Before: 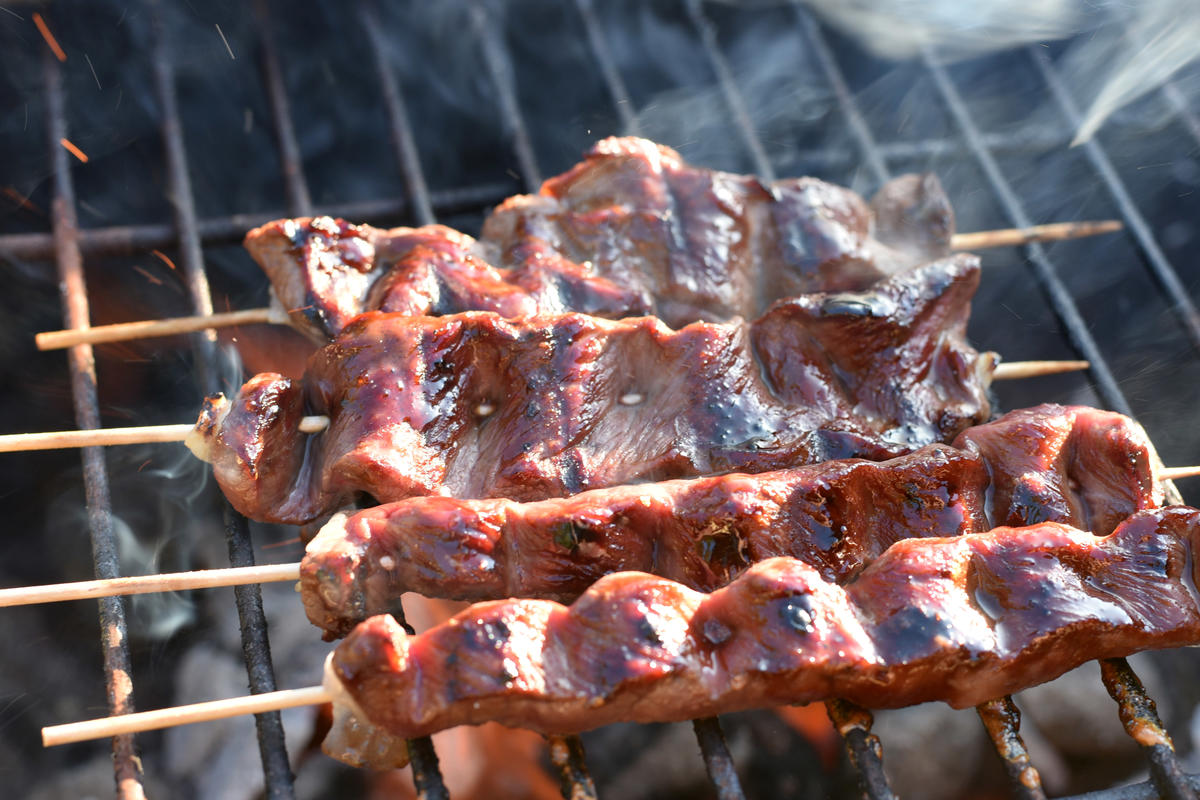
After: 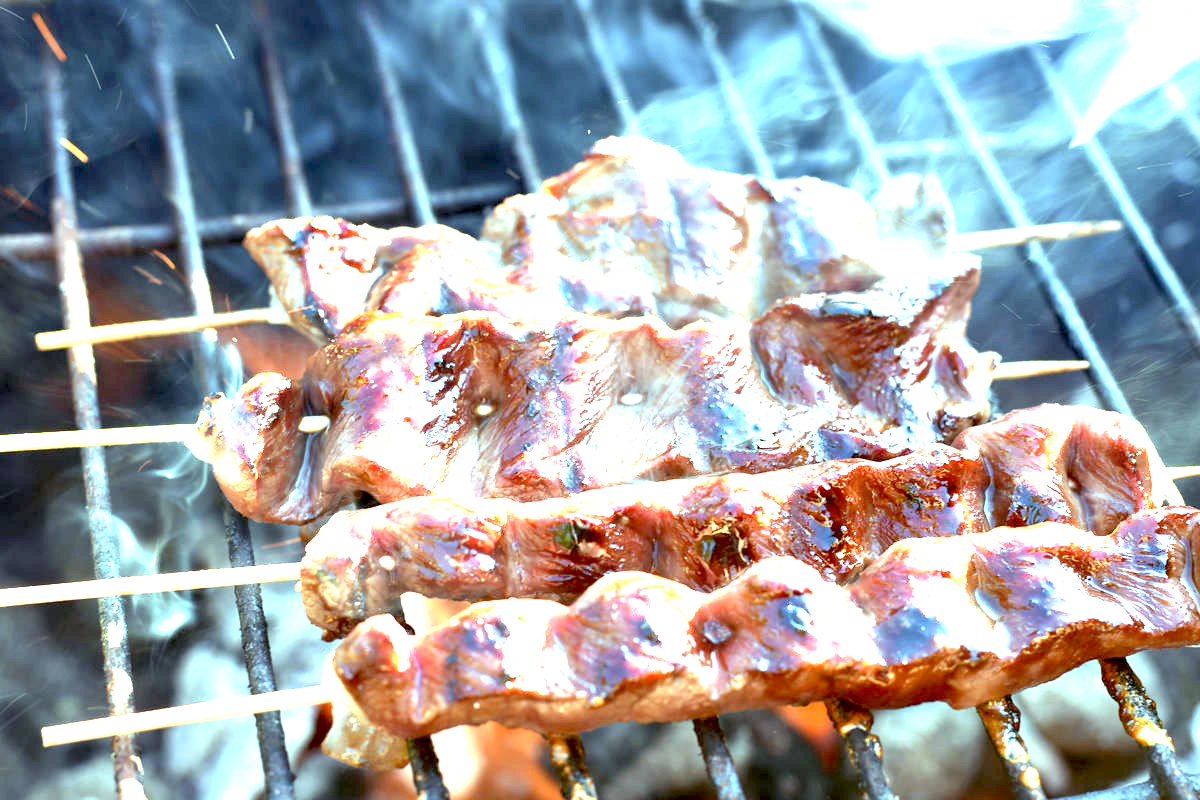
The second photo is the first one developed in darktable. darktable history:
color balance: mode lift, gamma, gain (sRGB), lift [0.997, 0.979, 1.021, 1.011], gamma [1, 1.084, 0.916, 0.998], gain [1, 0.87, 1.13, 1.101], contrast 4.55%, contrast fulcrum 38.24%, output saturation 104.09%
exposure: black level correction 0.005, exposure 2.084 EV, compensate highlight preservation false
